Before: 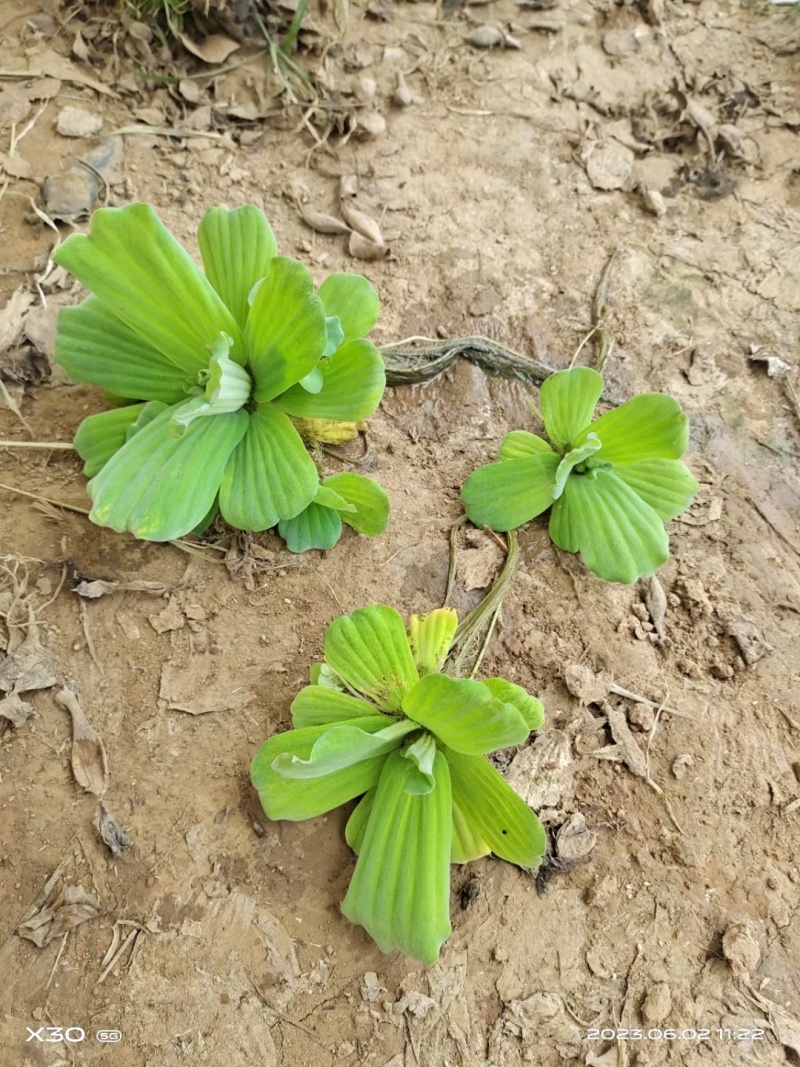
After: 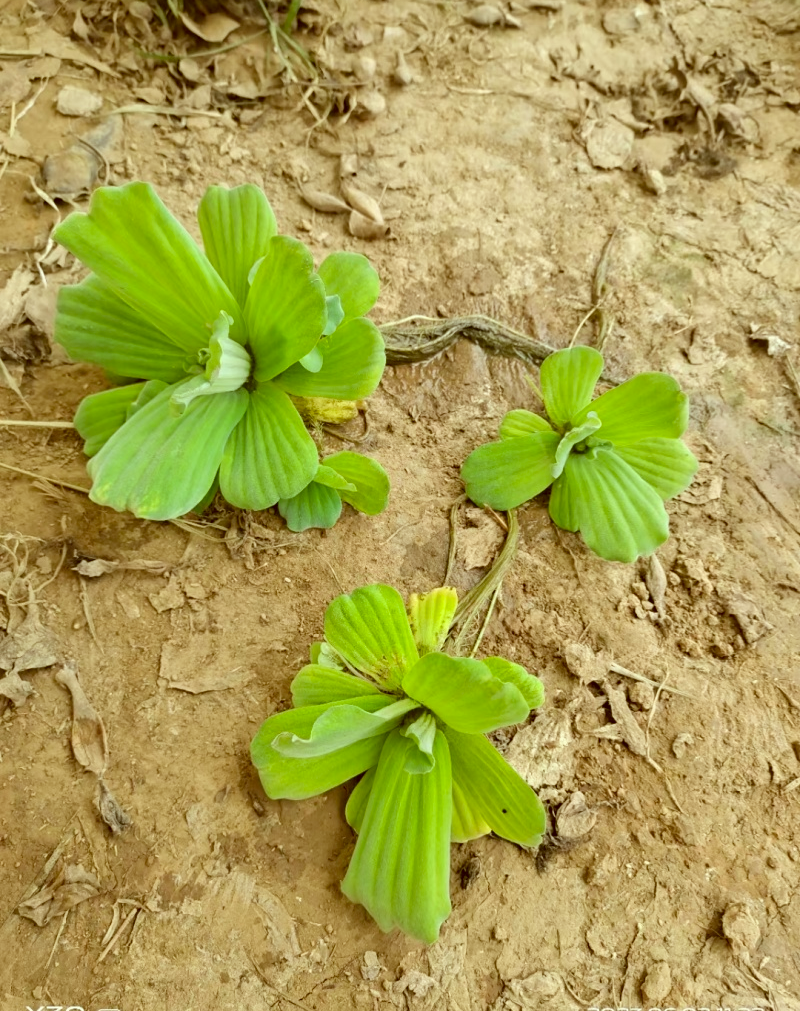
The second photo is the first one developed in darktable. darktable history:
crop and rotate: top 2.031%, bottom 3.209%
color correction: highlights a* -5.45, highlights b* 9.8, shadows a* 9.46, shadows b* 24.46
